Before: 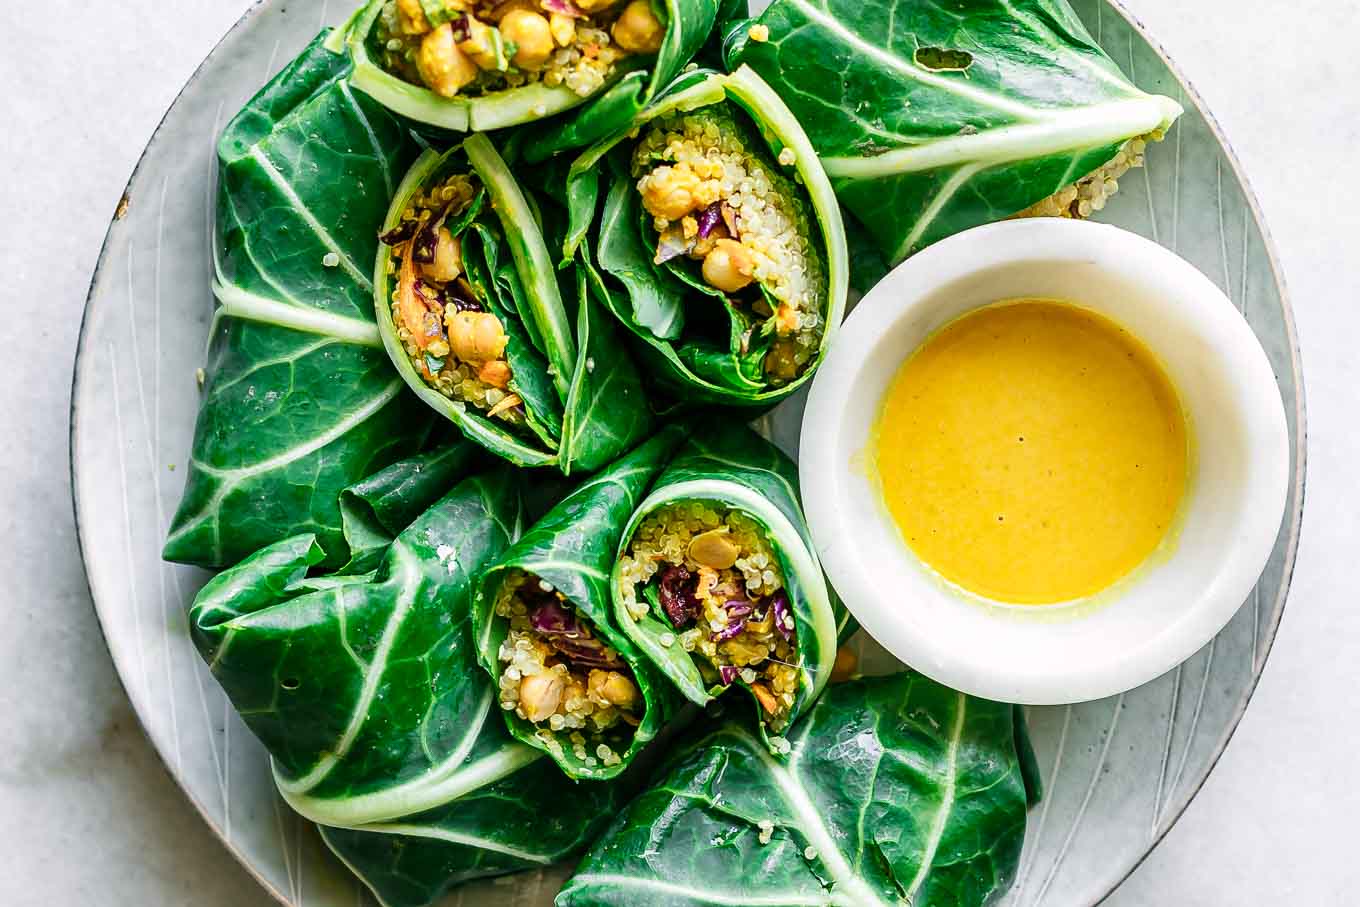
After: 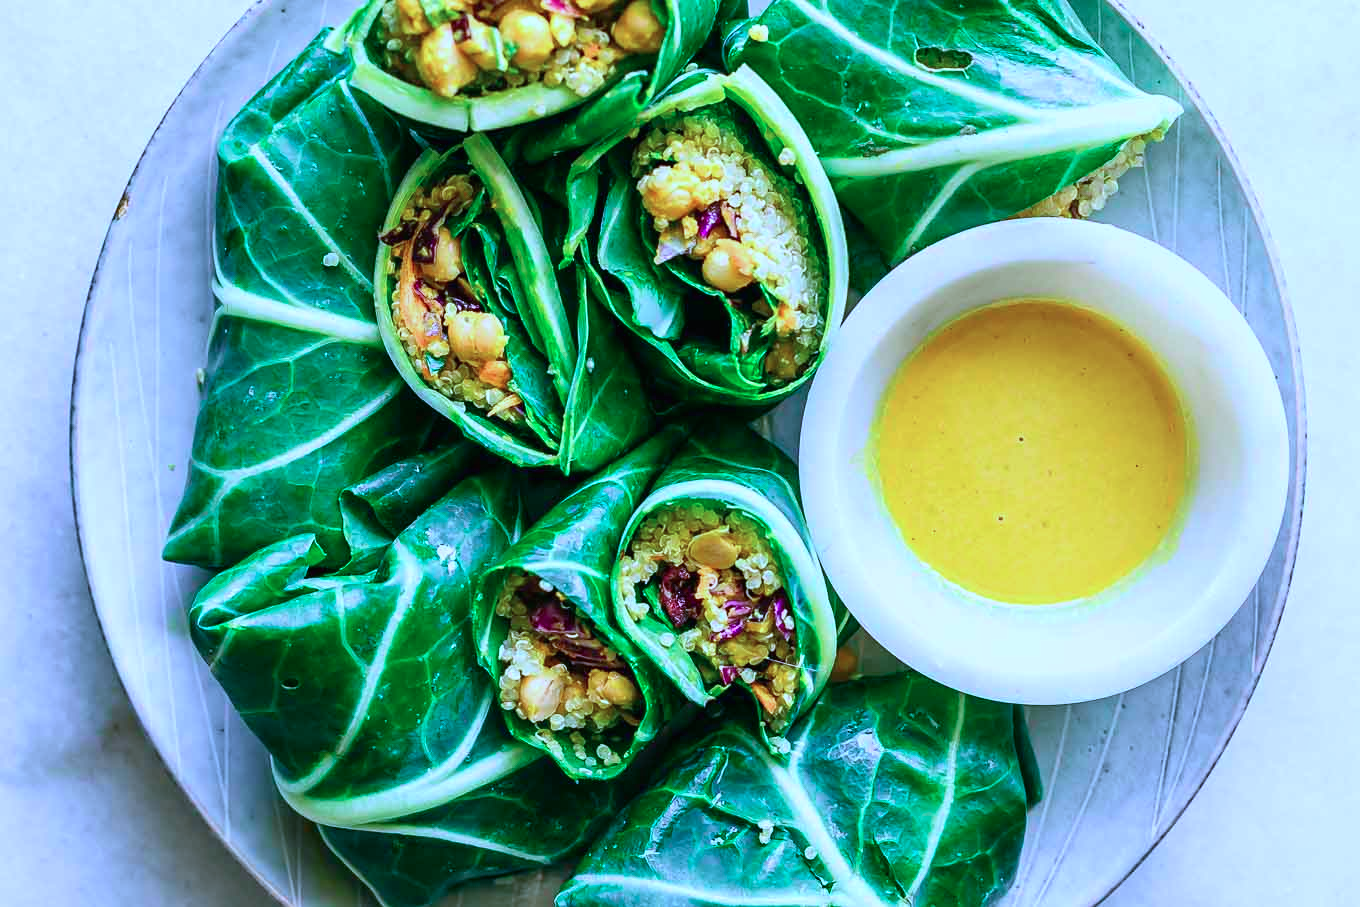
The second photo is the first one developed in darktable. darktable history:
local contrast: mode bilateral grid, contrast 99, coarseness 100, detail 91%, midtone range 0.2
color calibration: output R [0.948, 0.091, -0.04, 0], output G [-0.3, 1.384, -0.085, 0], output B [-0.108, 0.061, 1.08, 0], illuminant as shot in camera, adaptation linear Bradford (ICC v4), x 0.406, y 0.405, temperature 3606.31 K
